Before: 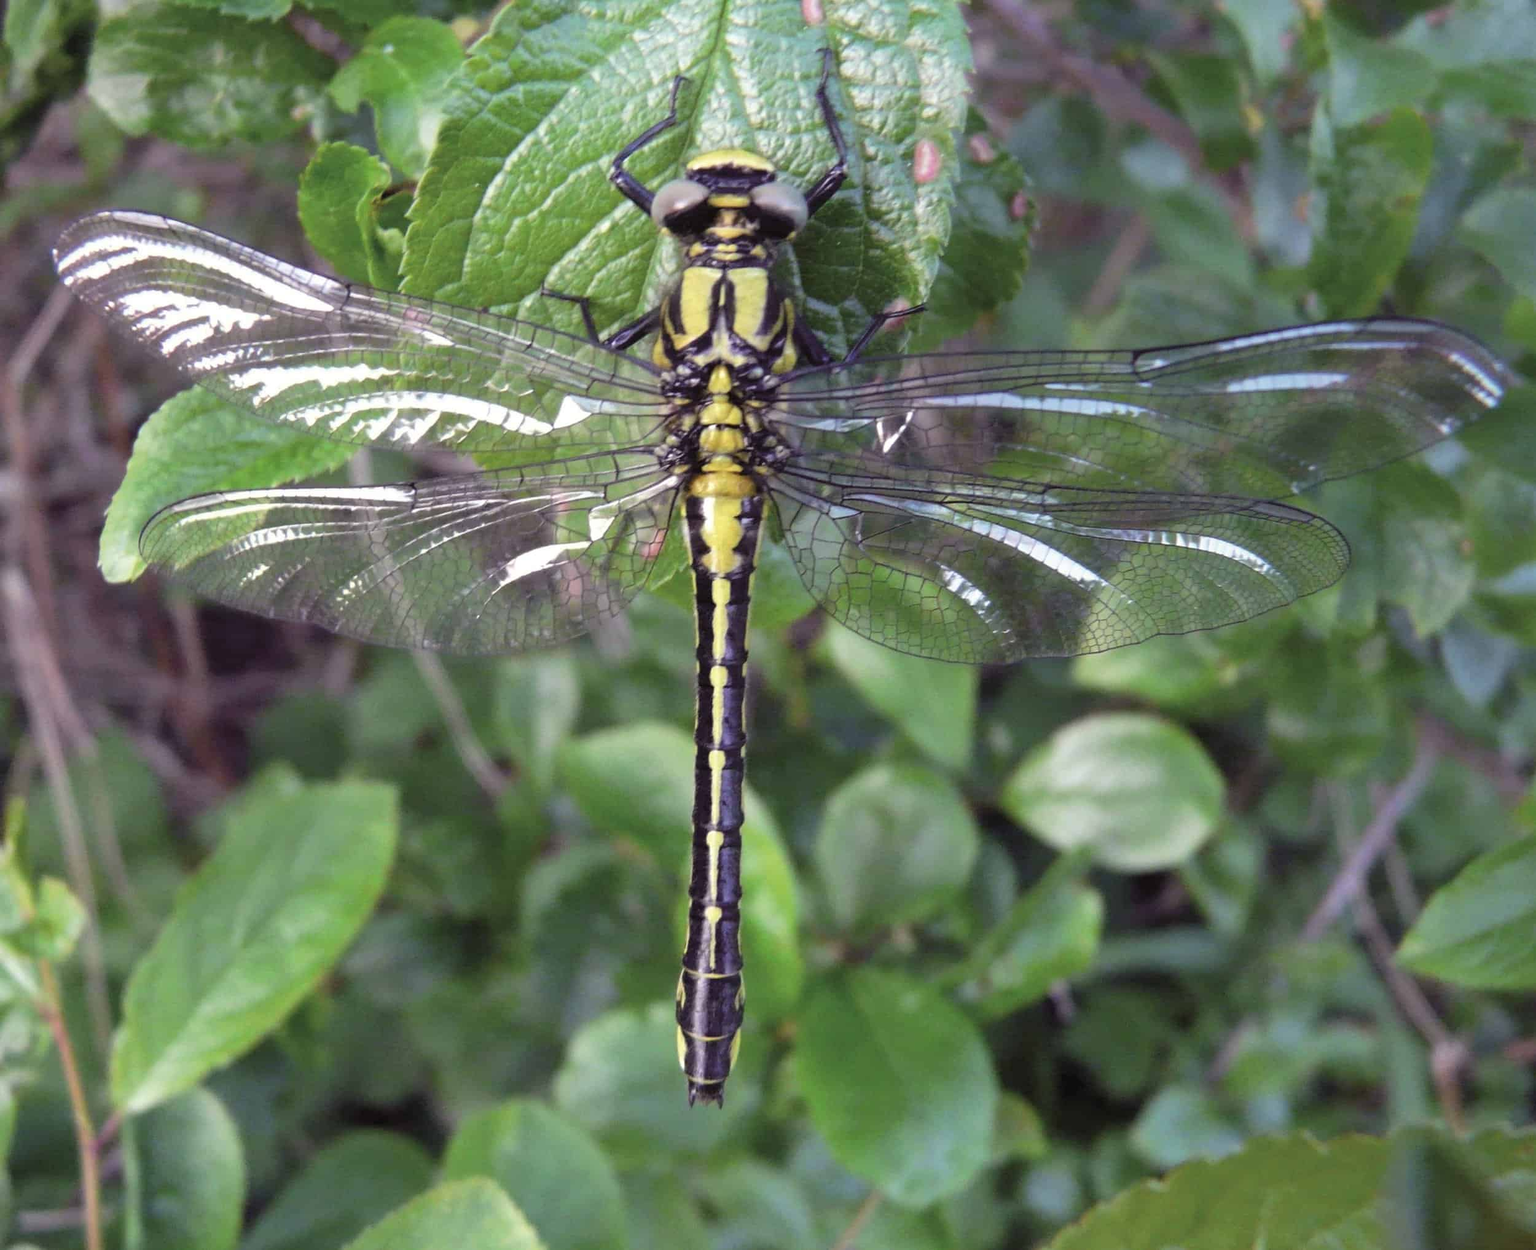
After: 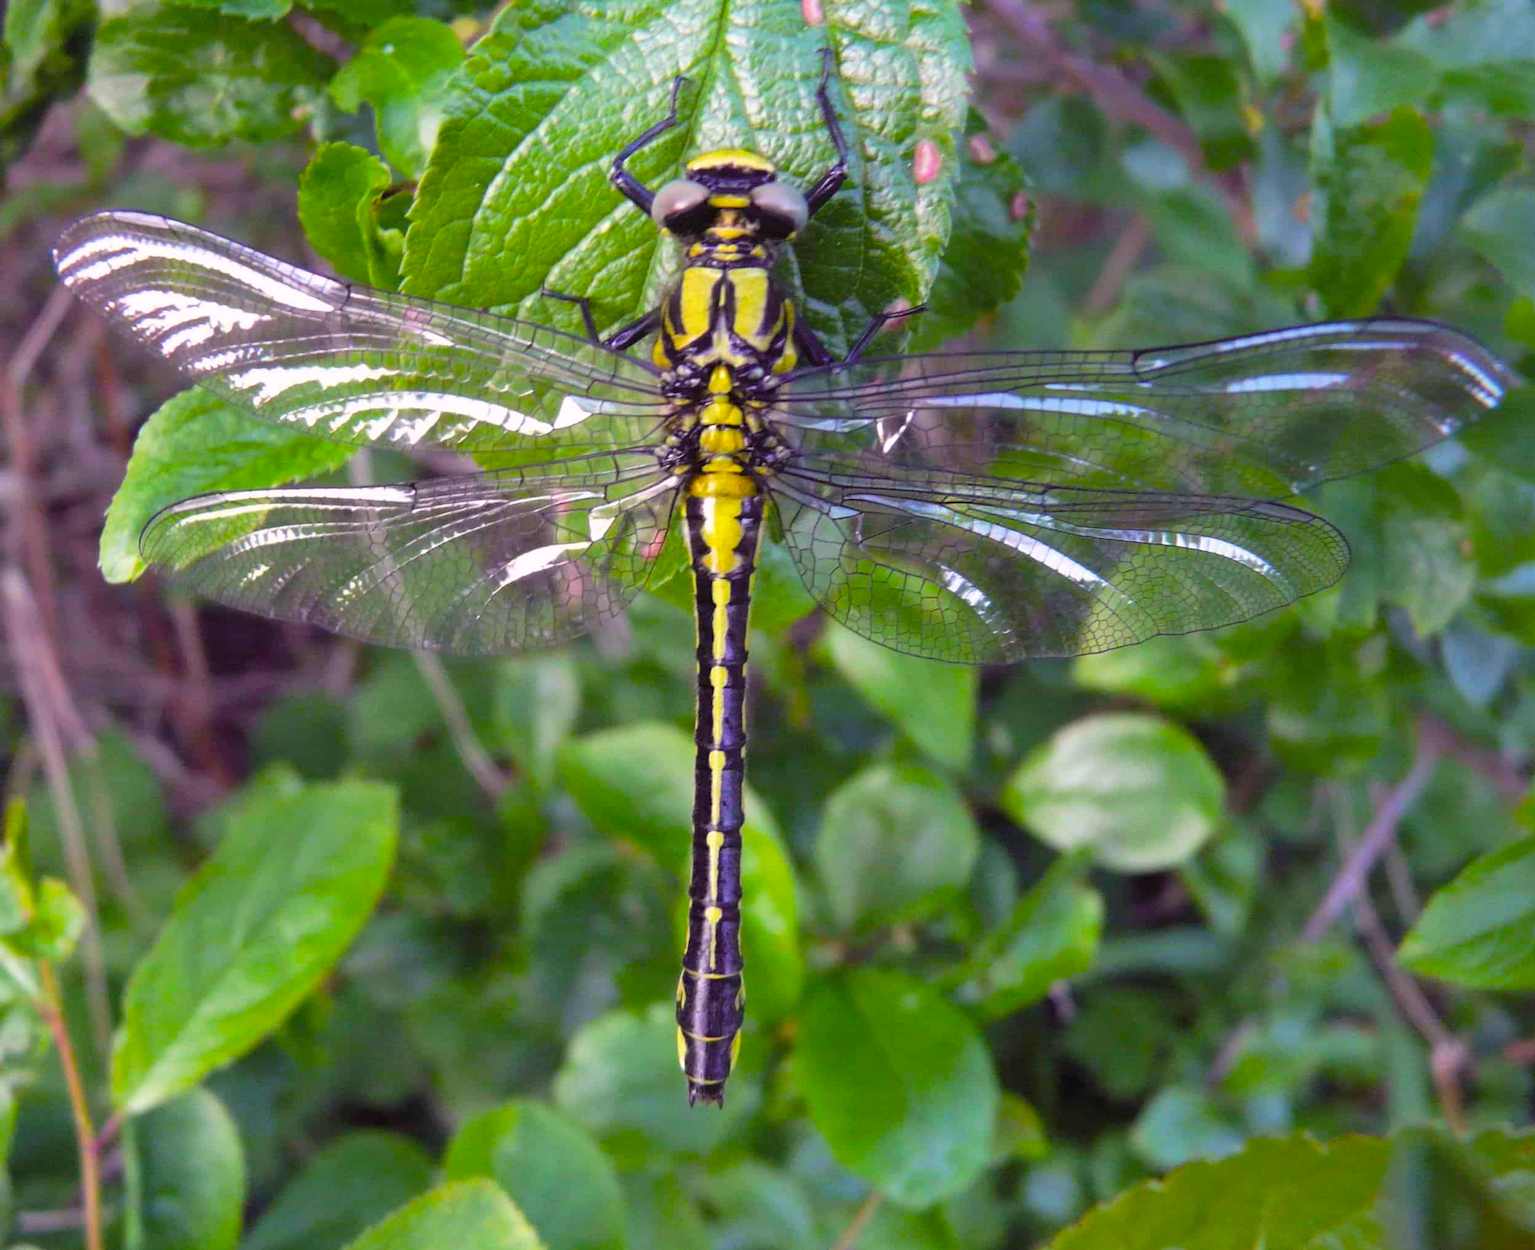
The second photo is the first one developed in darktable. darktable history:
color balance rgb: highlights gain › chroma 1.438%, highlights gain › hue 307.59°, linear chroma grading › global chroma 40.603%, perceptual saturation grading › global saturation 19.322%
